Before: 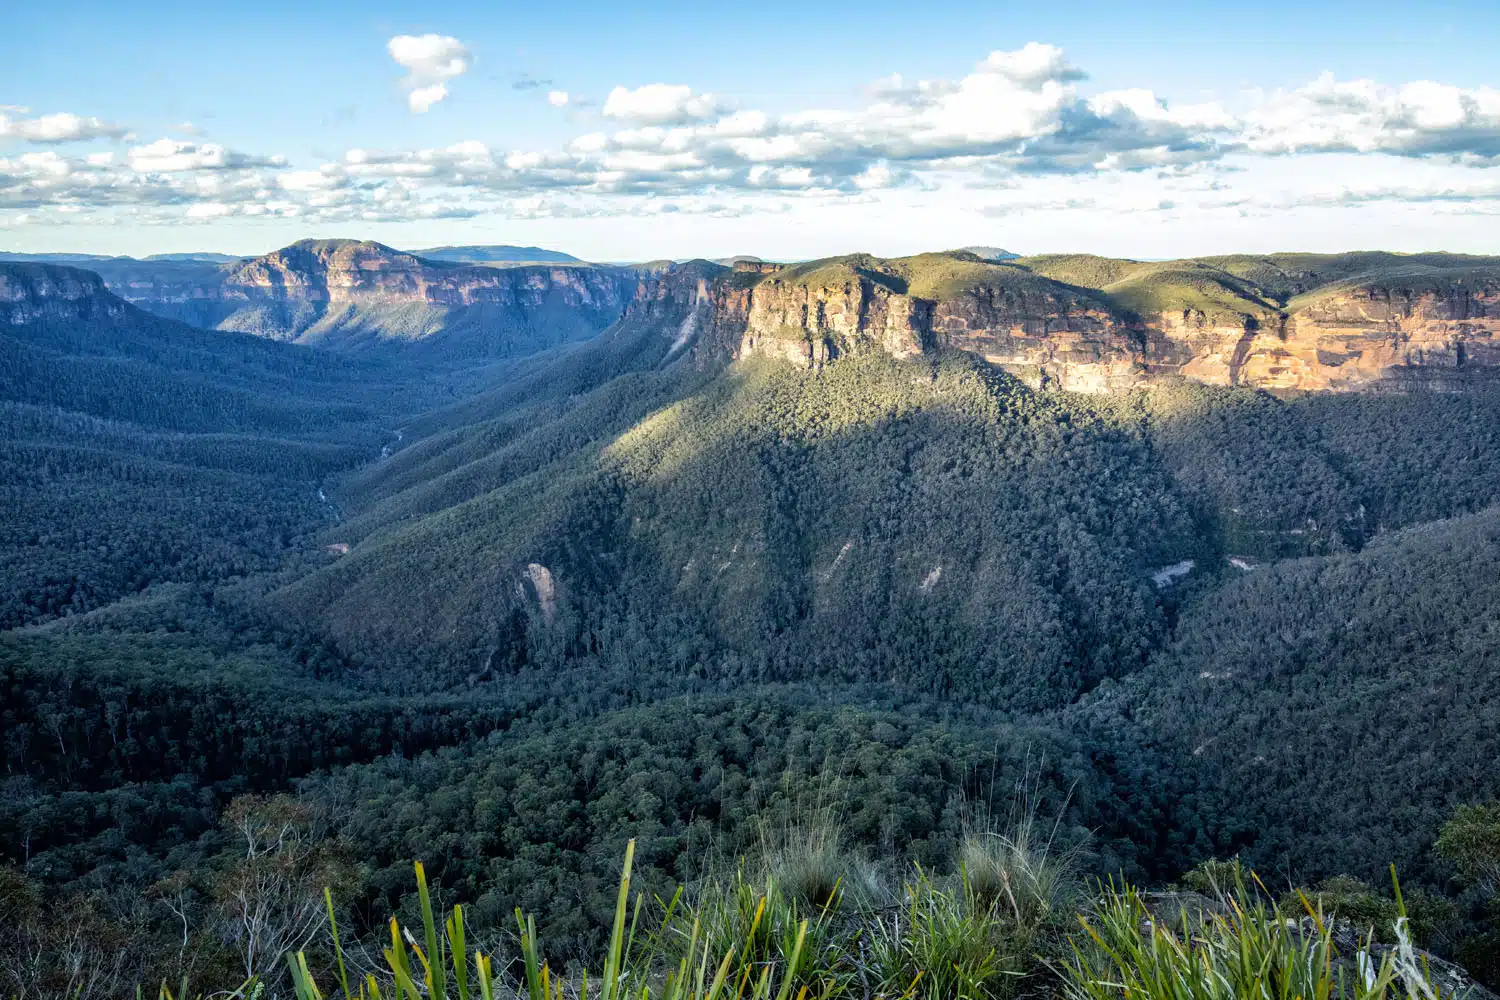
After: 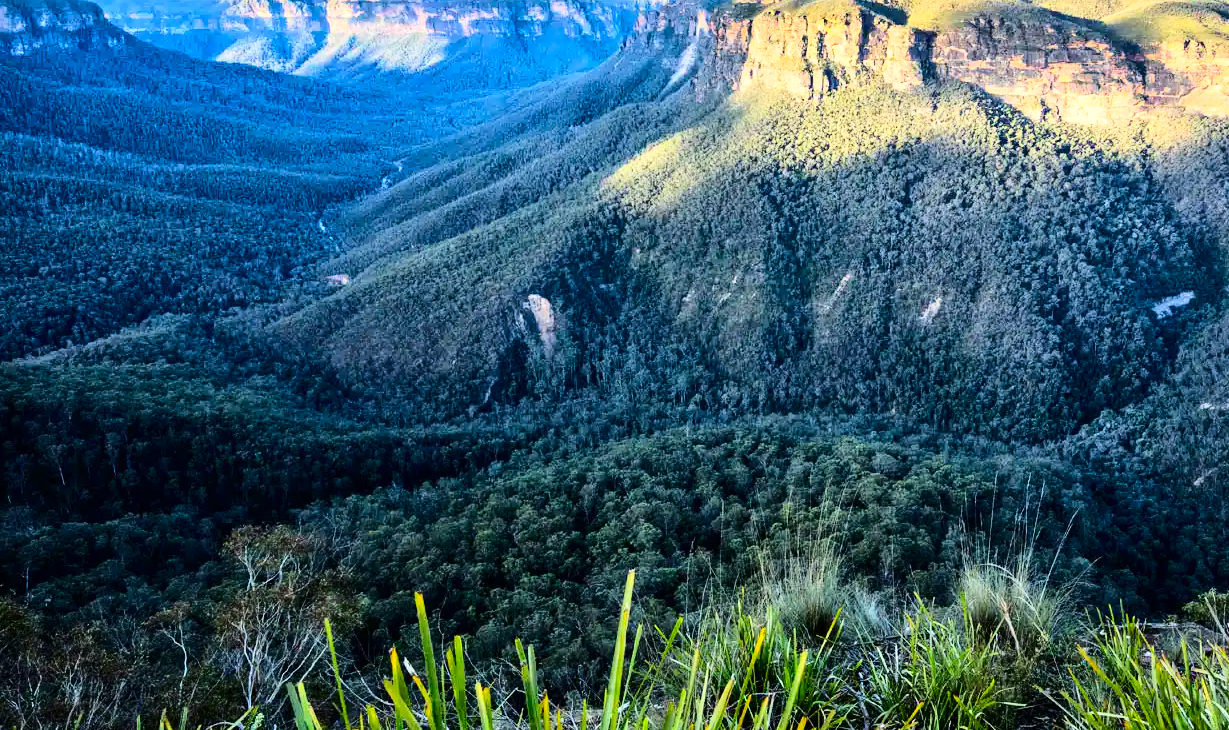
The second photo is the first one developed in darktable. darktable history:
contrast brightness saturation: contrast 0.184, saturation 0.308
base curve: curves: ch0 [(0, 0) (0.028, 0.03) (0.121, 0.232) (0.46, 0.748) (0.859, 0.968) (1, 1)]
crop: top 26.965%, right 18.023%
